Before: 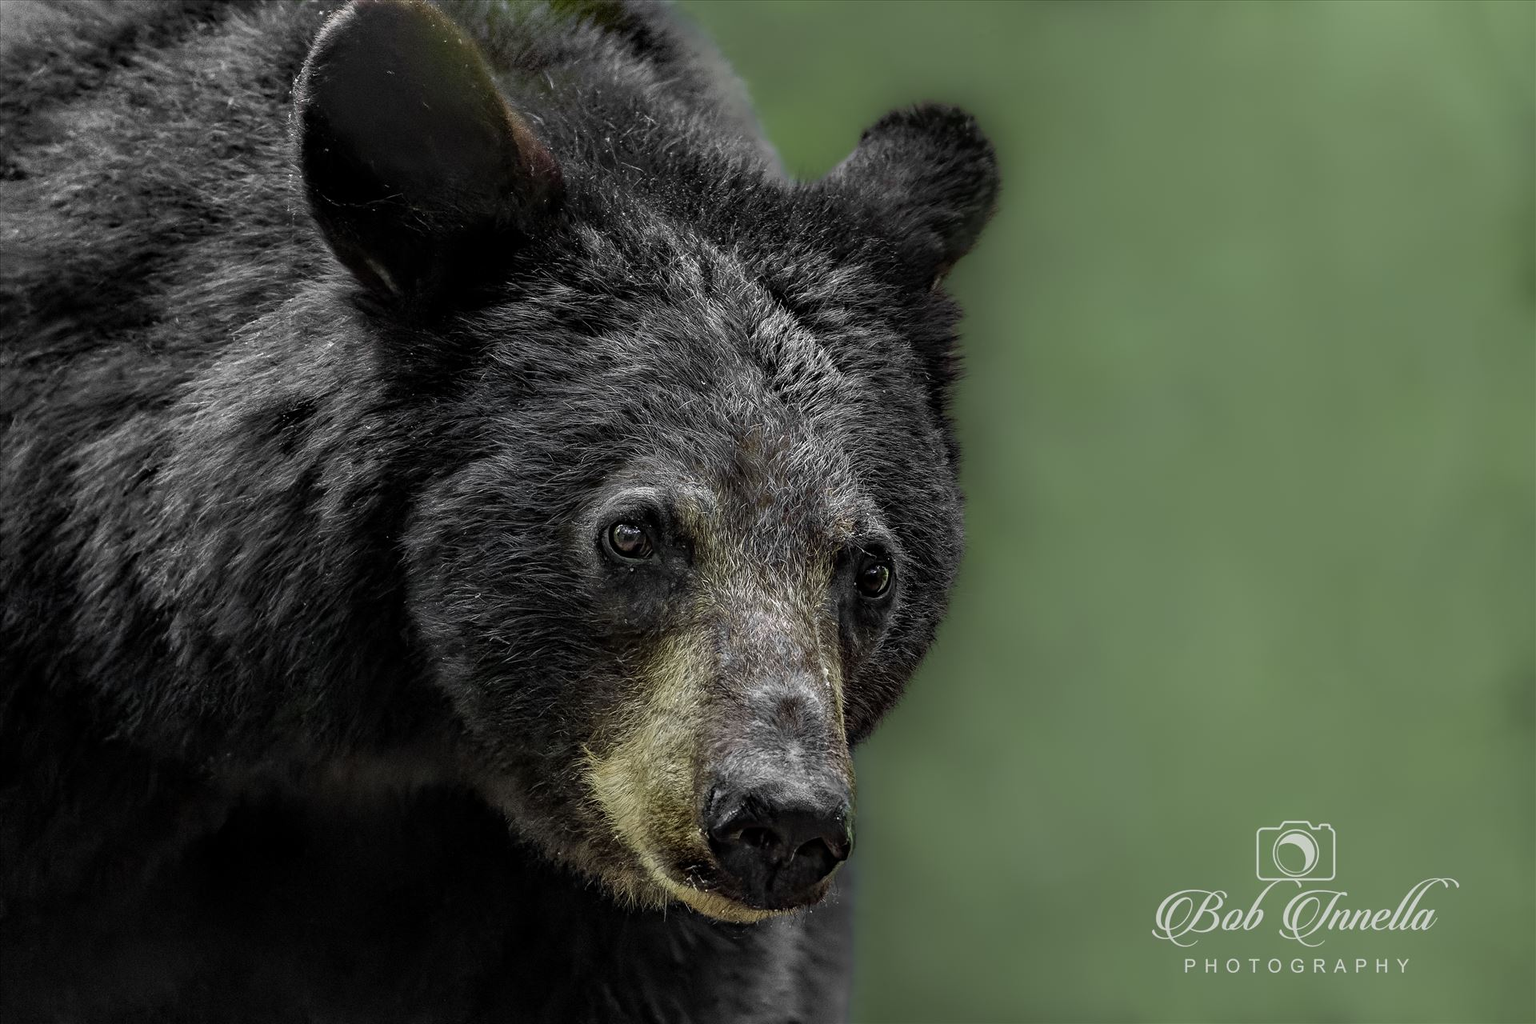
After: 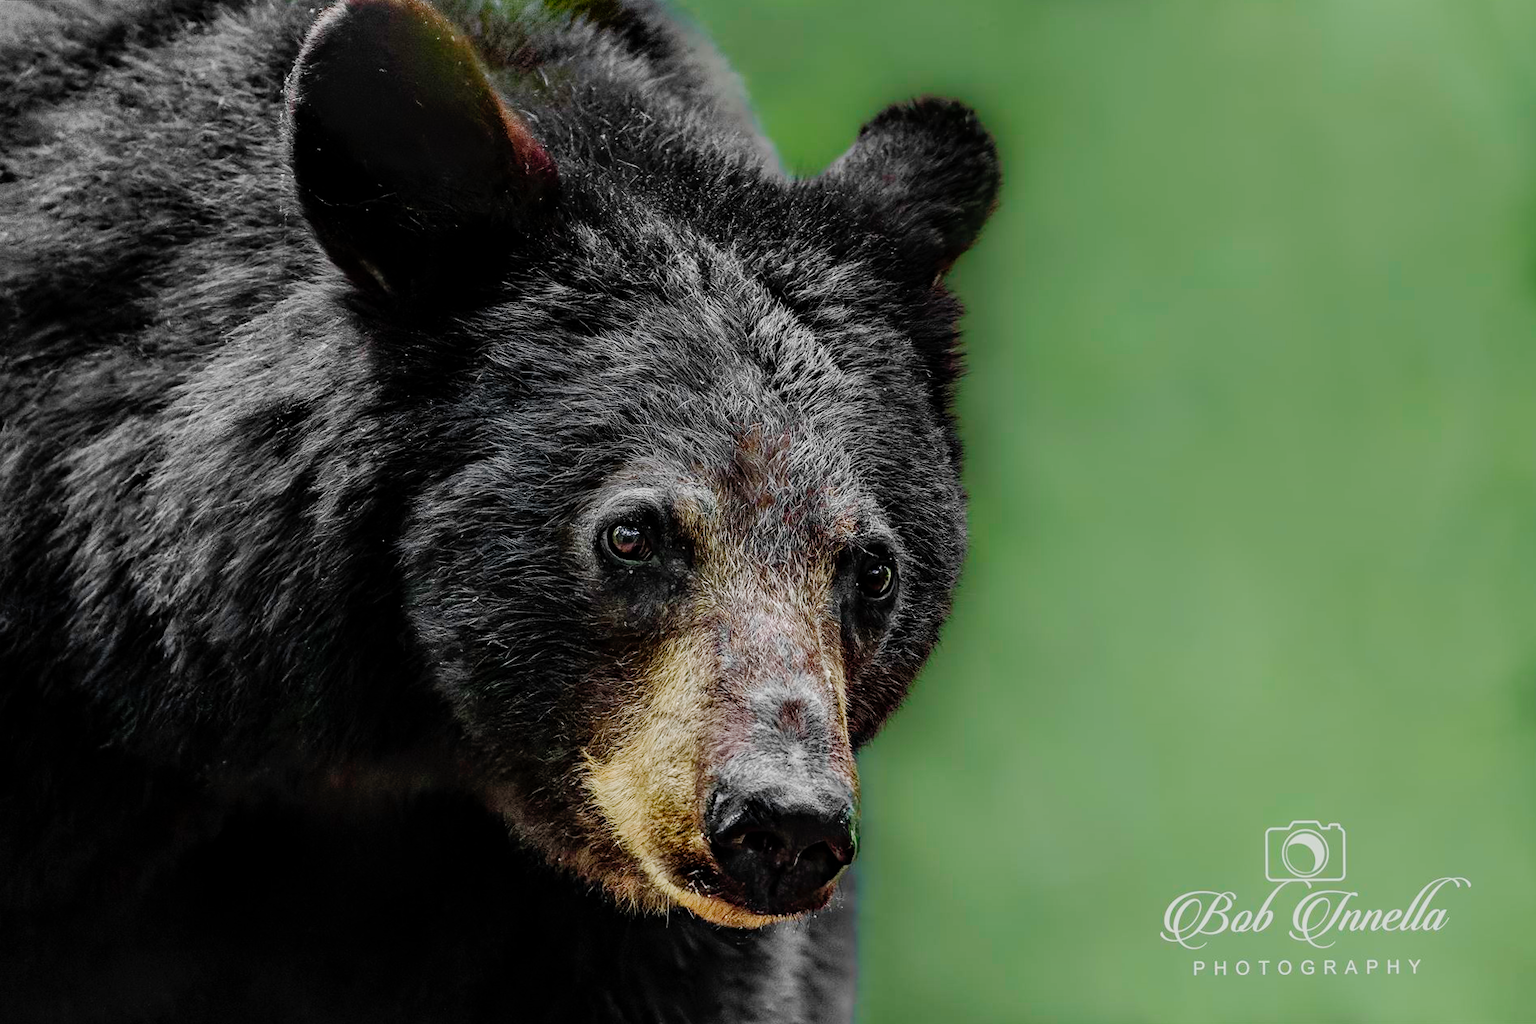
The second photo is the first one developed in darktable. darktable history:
tone curve: curves: ch0 [(0, 0) (0.003, 0.002) (0.011, 0.006) (0.025, 0.012) (0.044, 0.021) (0.069, 0.027) (0.1, 0.035) (0.136, 0.06) (0.177, 0.108) (0.224, 0.173) (0.277, 0.26) (0.335, 0.353) (0.399, 0.453) (0.468, 0.555) (0.543, 0.641) (0.623, 0.724) (0.709, 0.792) (0.801, 0.857) (0.898, 0.918) (1, 1)], preserve colors none
rotate and perspective: rotation -0.45°, automatic cropping original format, crop left 0.008, crop right 0.992, crop top 0.012, crop bottom 0.988
graduated density: rotation 5.63°, offset 76.9
